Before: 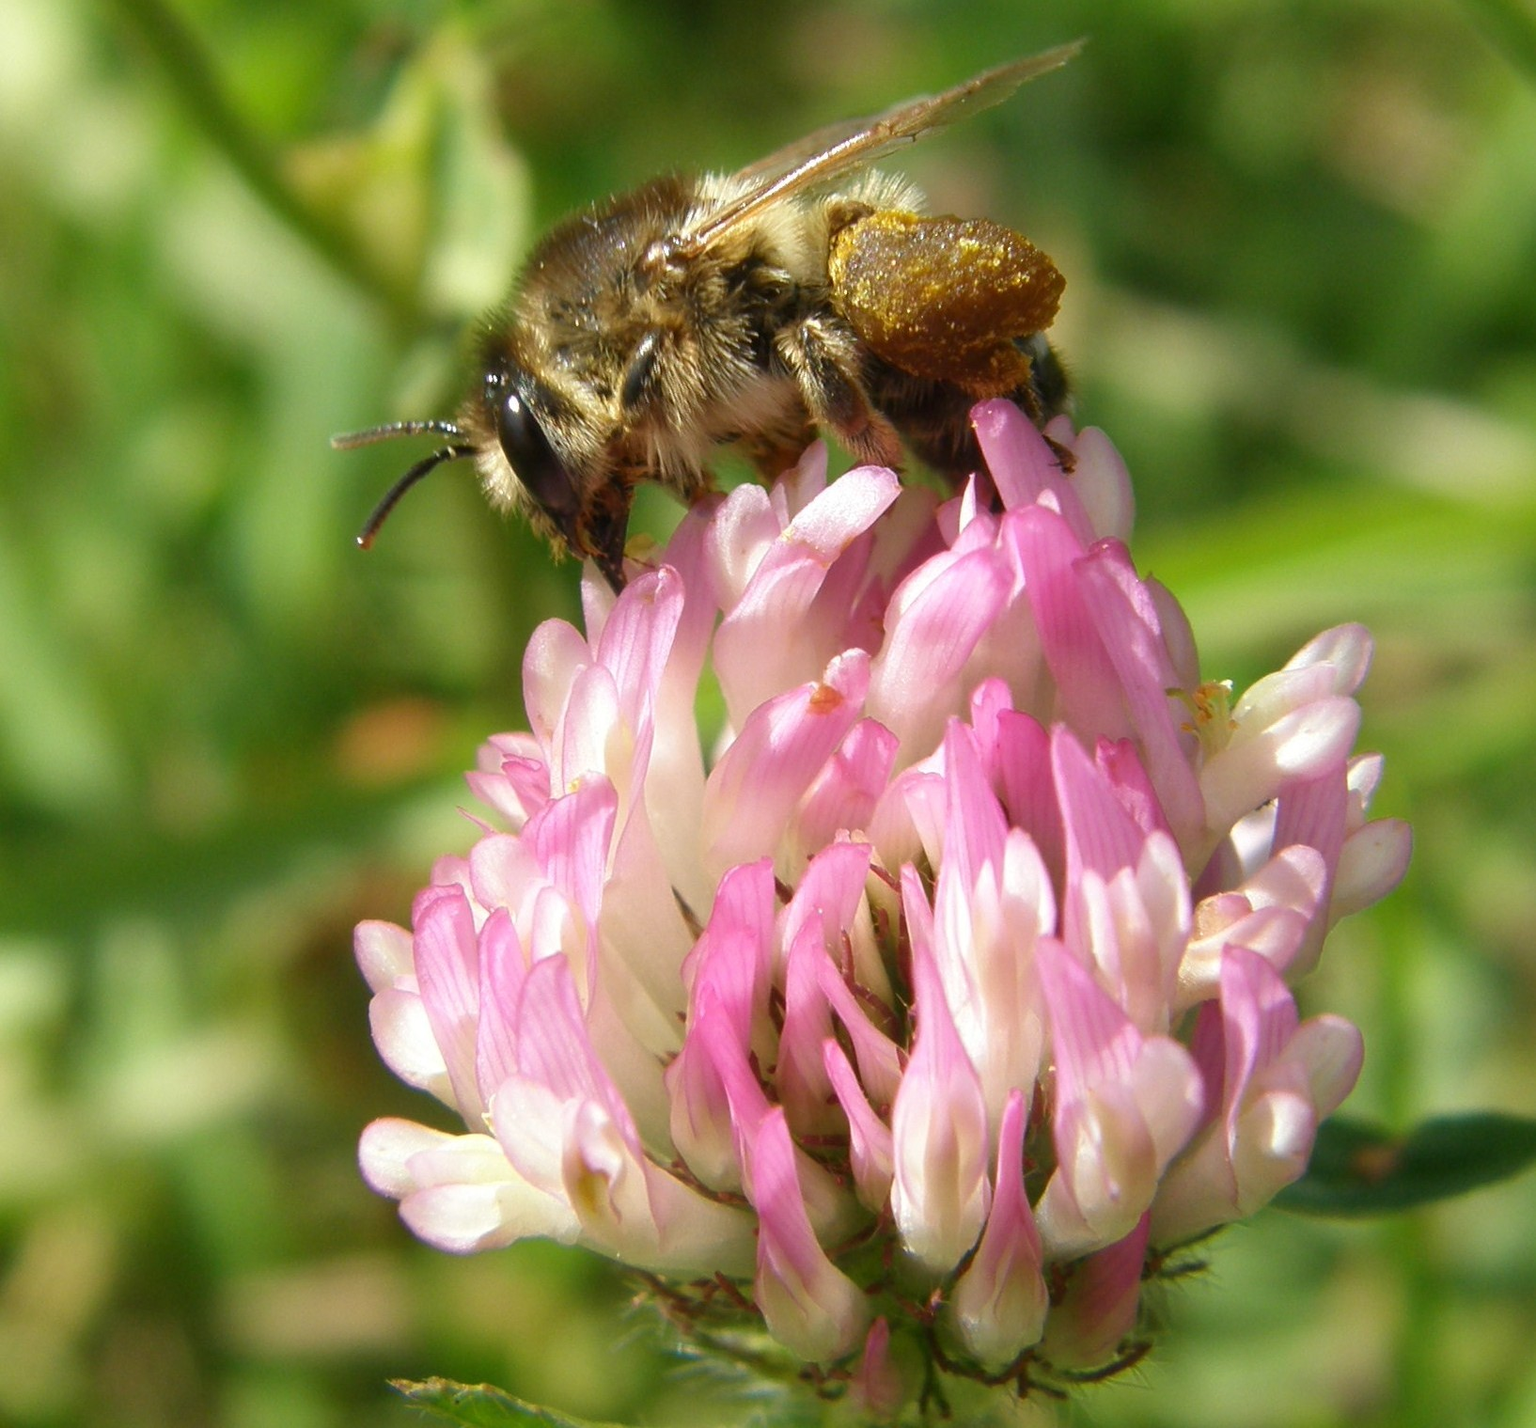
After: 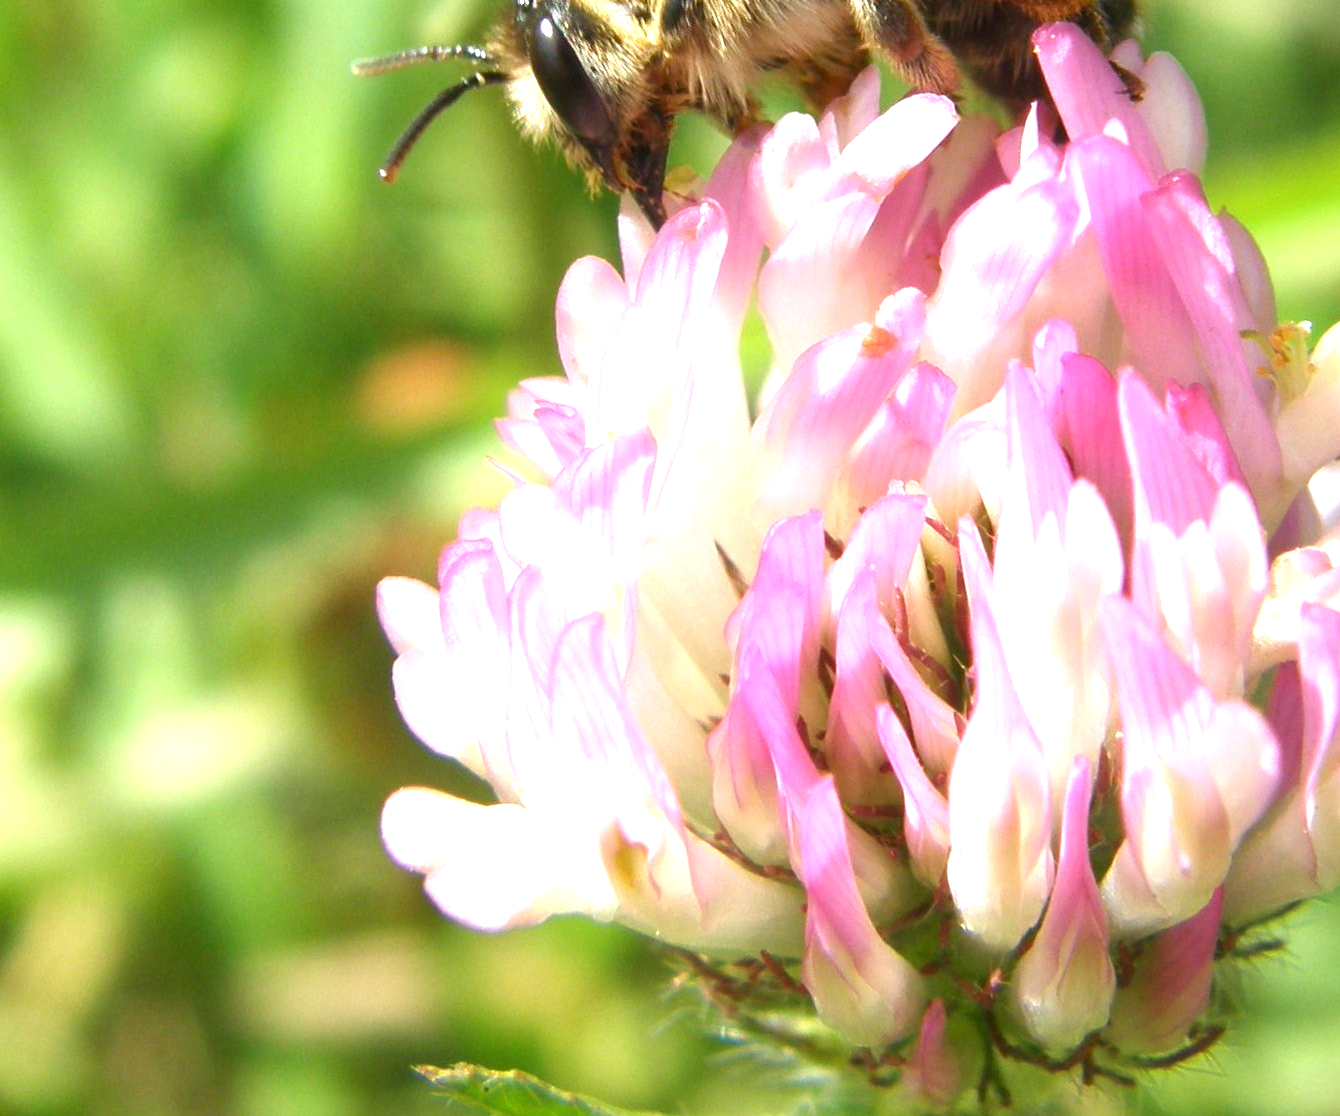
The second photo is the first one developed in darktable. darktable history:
tone equalizer: on, module defaults
white balance: red 0.983, blue 1.036
exposure: exposure 1.089 EV, compensate highlight preservation false
crop: top 26.531%, right 17.959%
